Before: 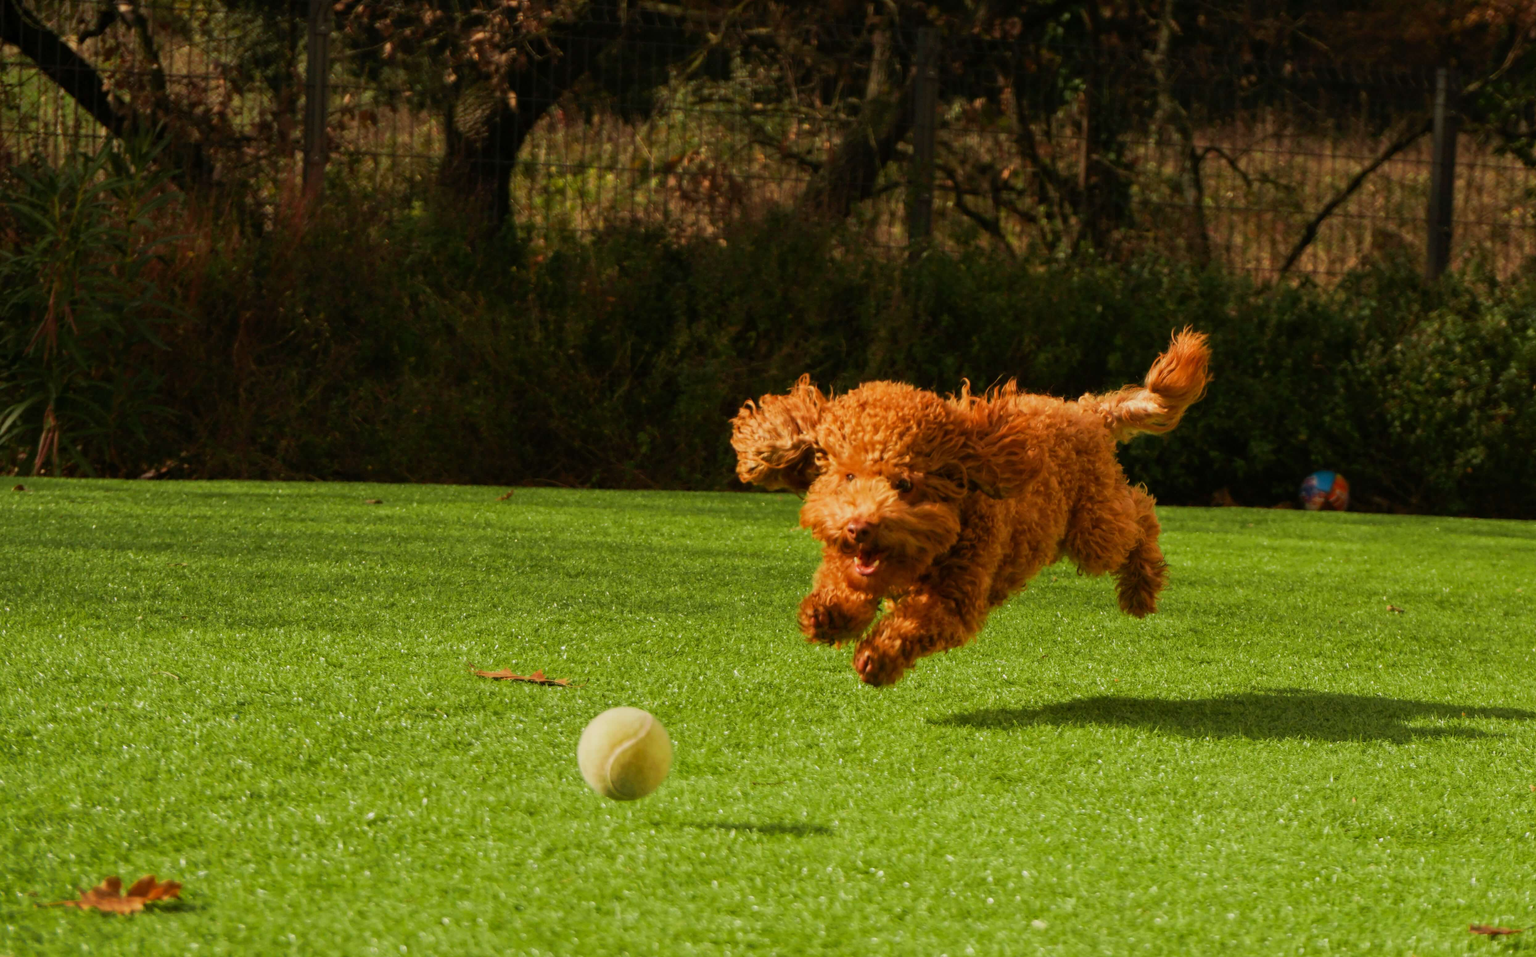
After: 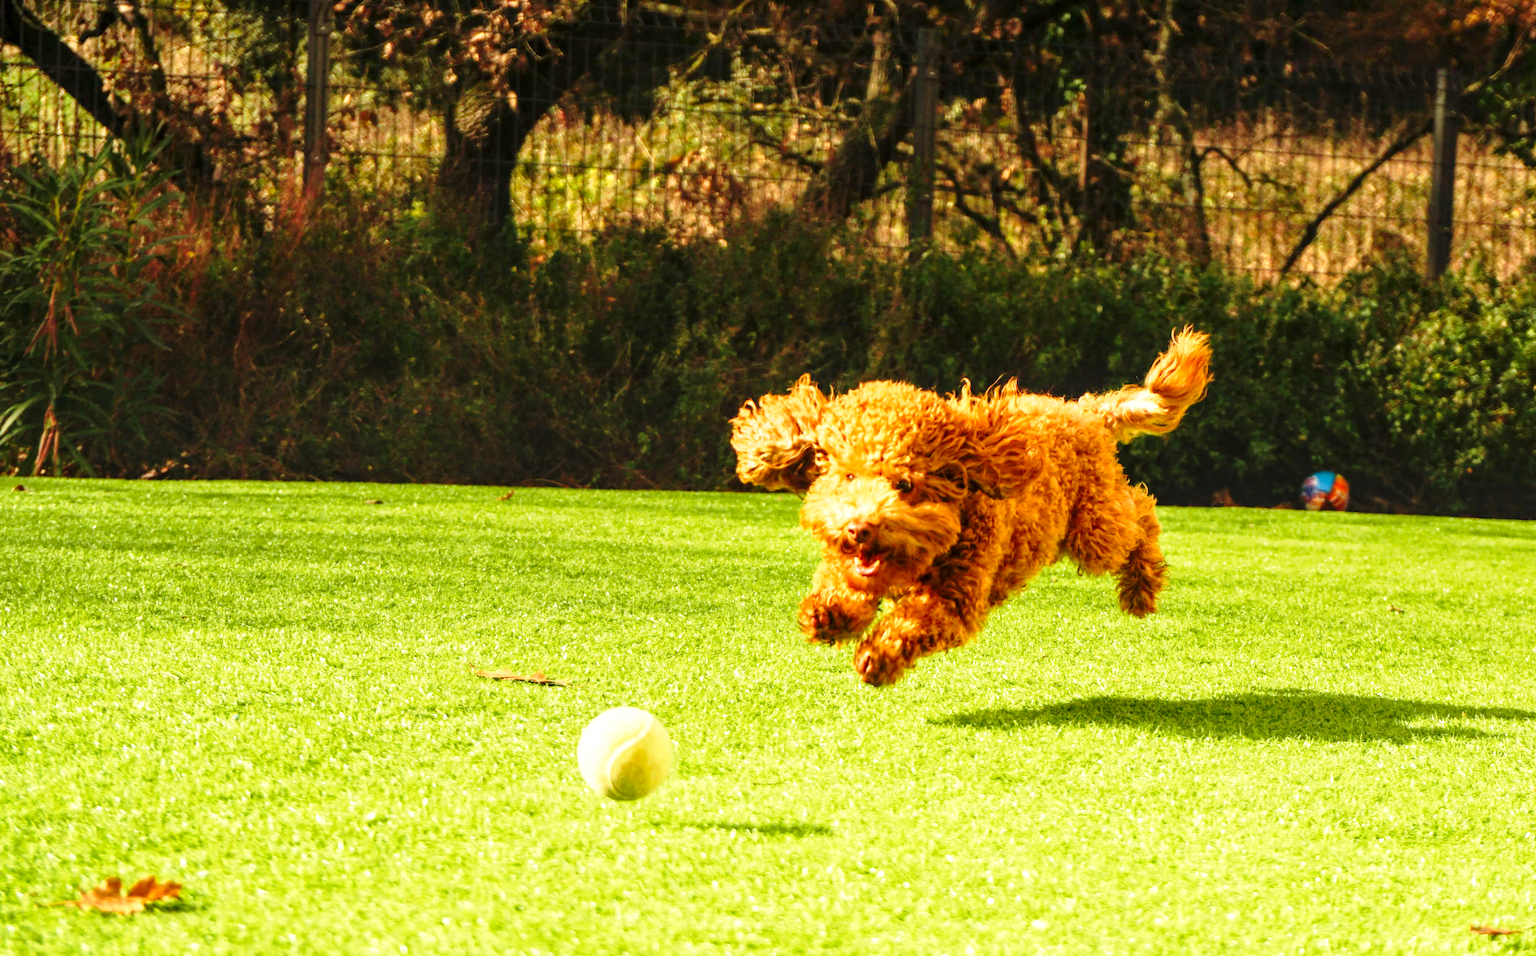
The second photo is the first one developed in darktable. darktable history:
base curve: curves: ch0 [(0, 0) (0.028, 0.03) (0.121, 0.232) (0.46, 0.748) (0.859, 0.968) (1, 1)], preserve colors none
local contrast: on, module defaults
exposure: black level correction 0, exposure 1.124 EV, compensate exposure bias true, compensate highlight preservation false
